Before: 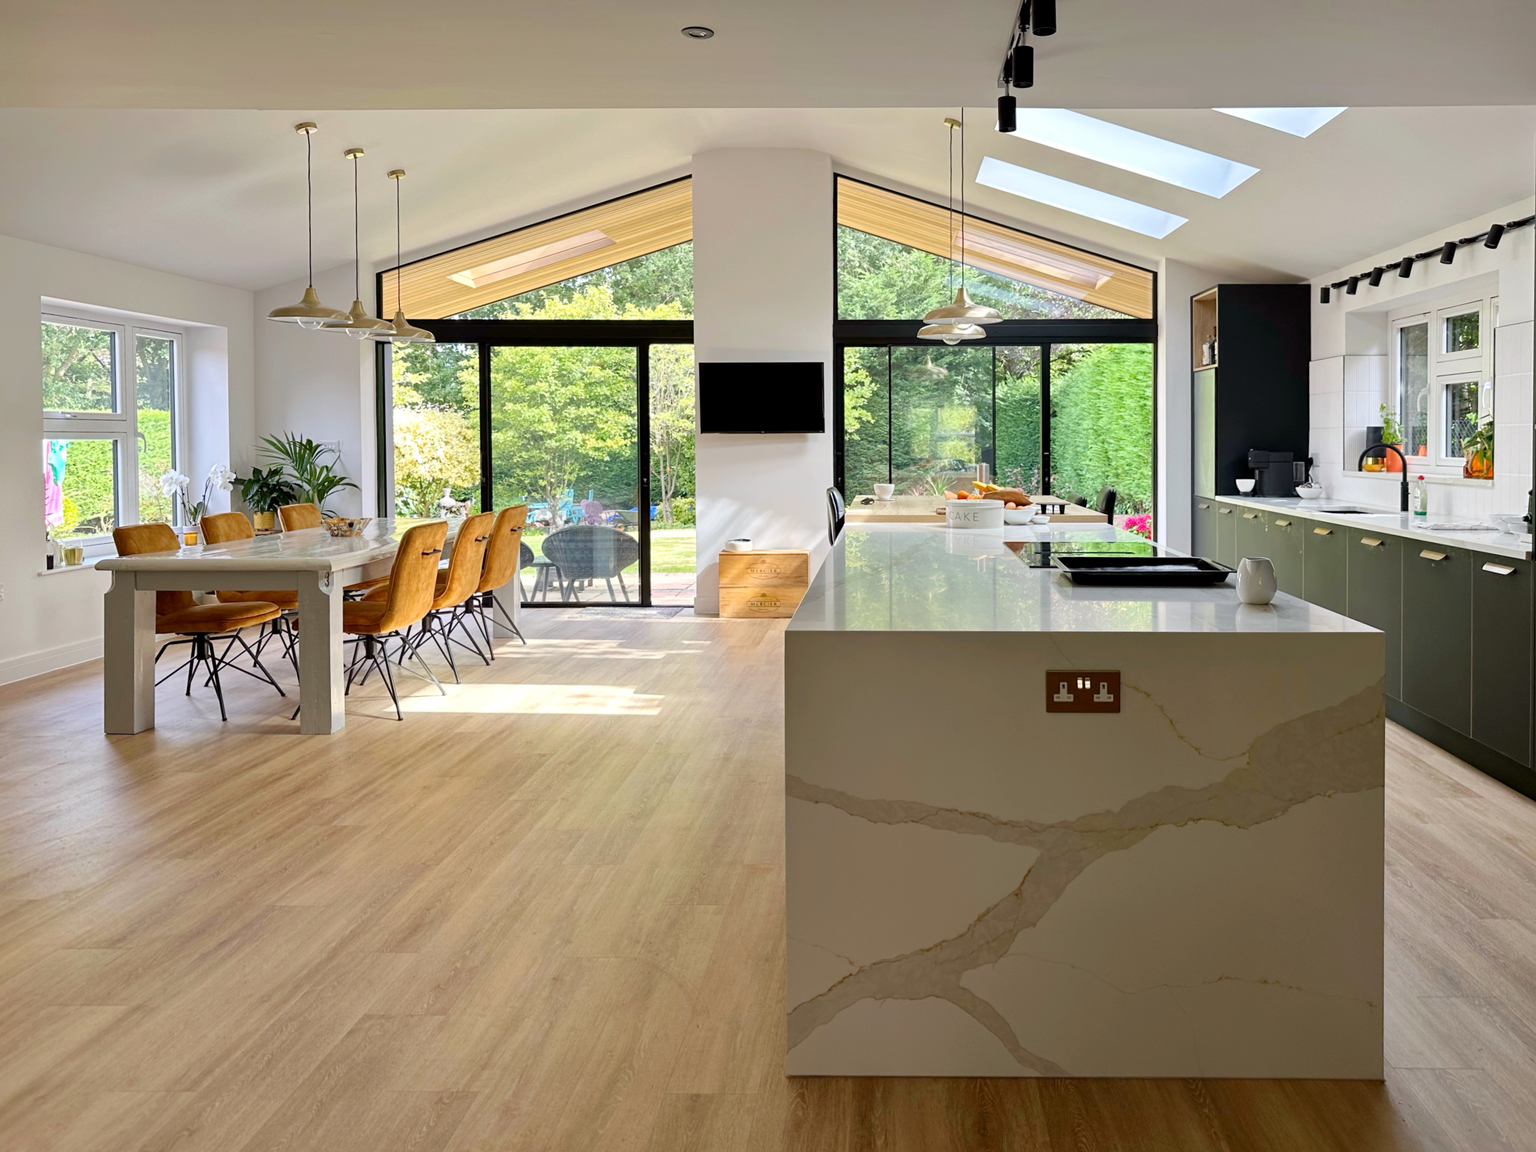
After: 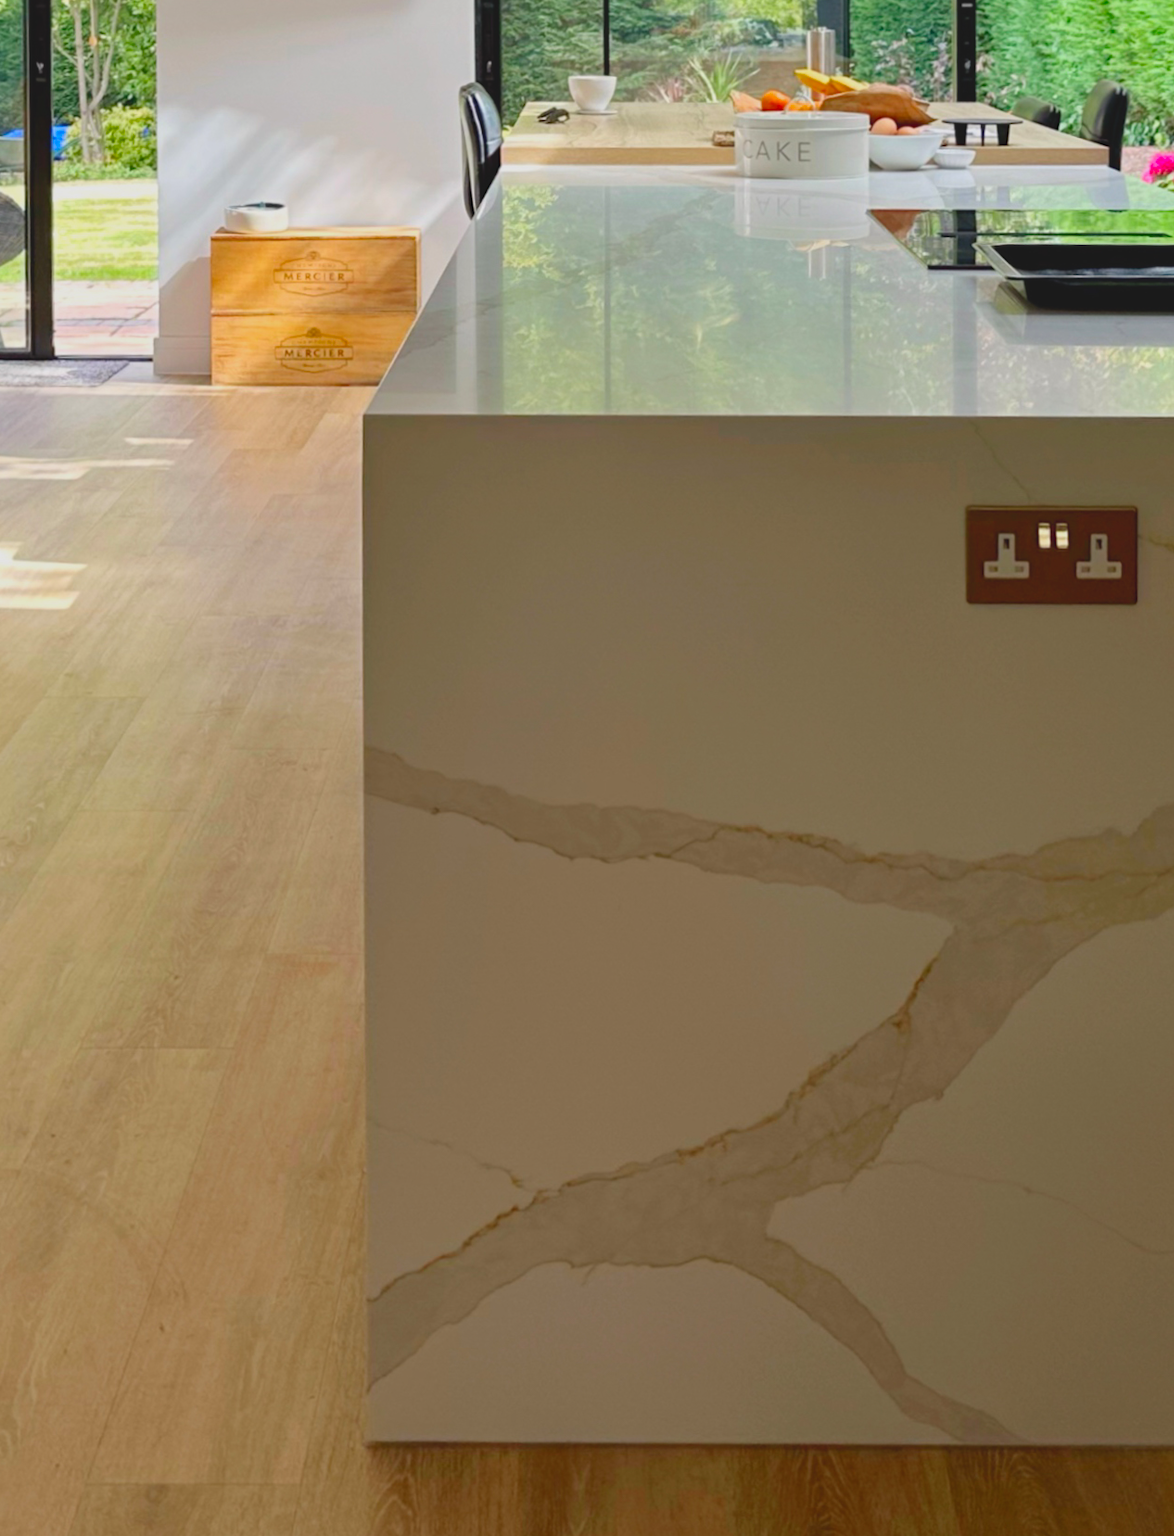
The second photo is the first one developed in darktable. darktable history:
contrast brightness saturation: contrast -0.19, saturation 0.19
crop: left 40.878%, top 39.176%, right 25.993%, bottom 3.081%
